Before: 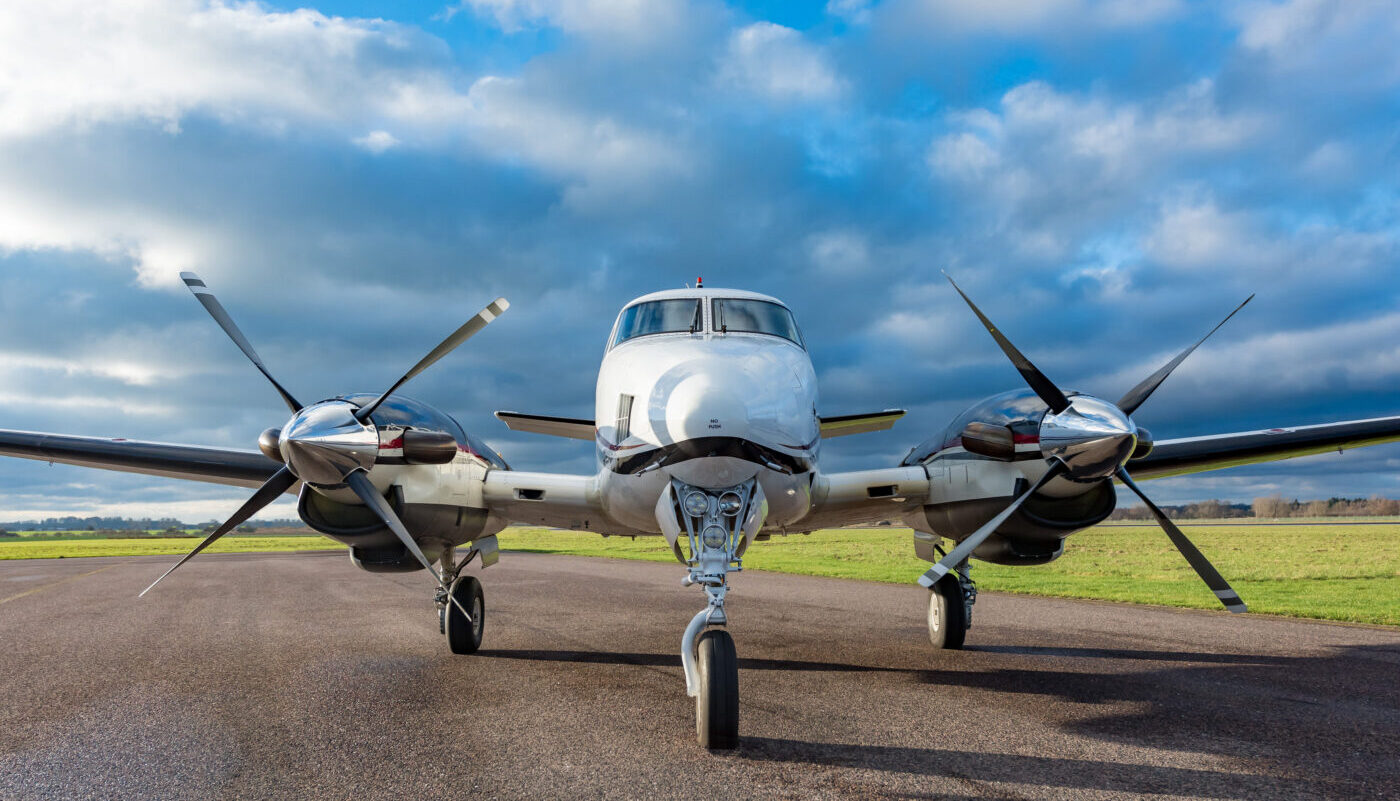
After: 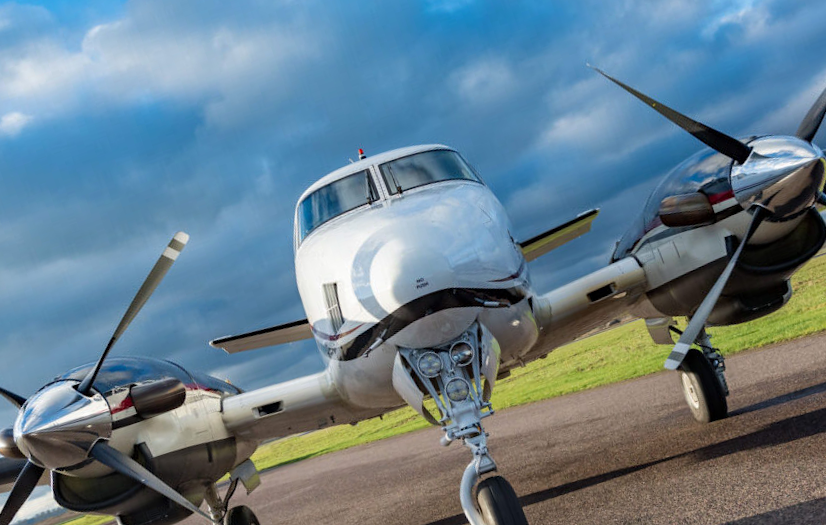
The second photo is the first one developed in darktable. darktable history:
crop and rotate: angle 18.76°, left 6.927%, right 3.973%, bottom 1.099%
